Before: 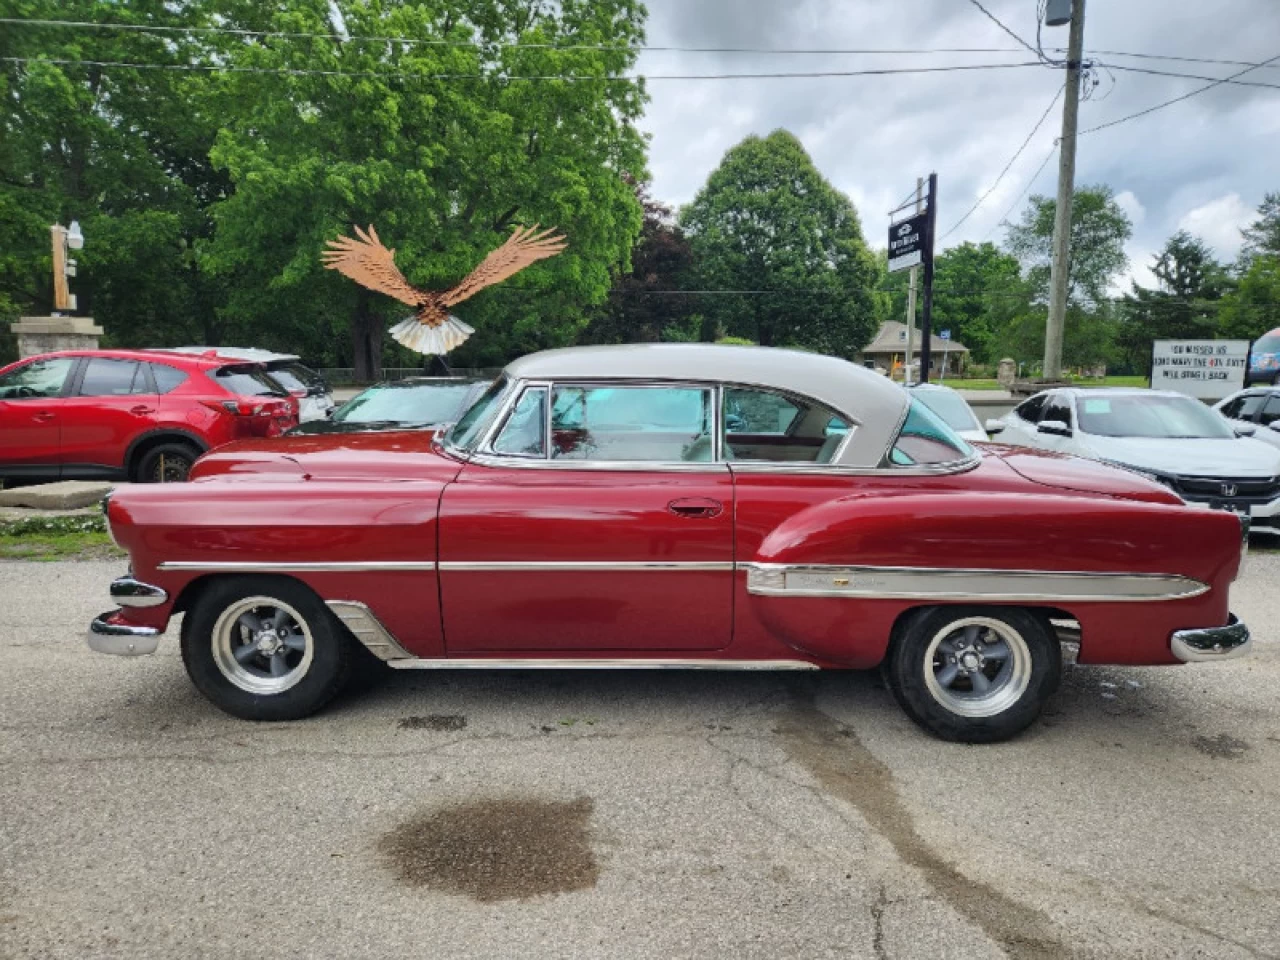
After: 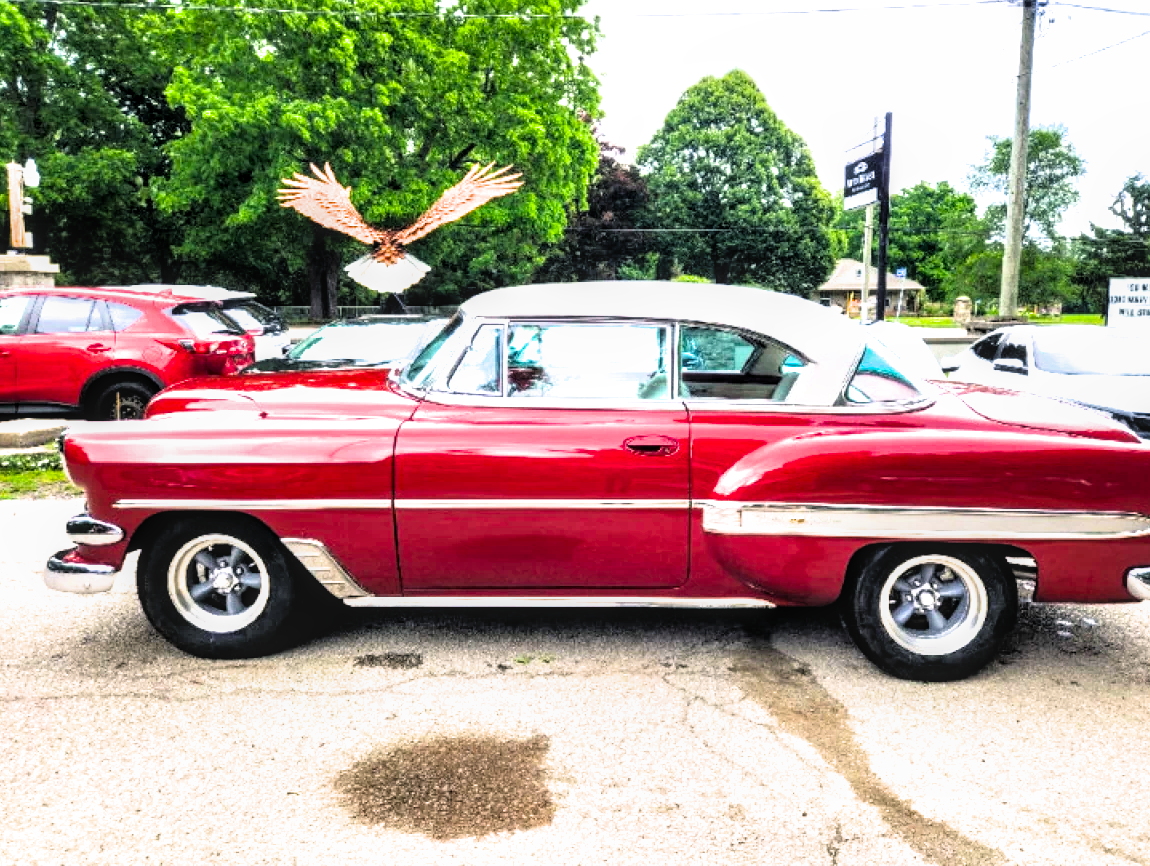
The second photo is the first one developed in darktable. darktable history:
contrast brightness saturation: contrast 0.043, saturation 0.162
exposure: black level correction 0, exposure 0.936 EV, compensate highlight preservation false
color balance rgb: highlights gain › chroma 0.985%, highlights gain › hue 25.3°, perceptual saturation grading › global saturation 19.524%, perceptual brilliance grading › global brilliance -4.357%, perceptual brilliance grading › highlights 23.684%, perceptual brilliance grading › mid-tones 7.025%, perceptual brilliance grading › shadows -5.067%, global vibrance 20%
local contrast: on, module defaults
crop: left 3.501%, top 6.505%, right 6.637%, bottom 3.25%
filmic rgb: black relative exposure -3.71 EV, white relative exposure 2.77 EV, dynamic range scaling -5.94%, hardness 3.04
haze removal: strength -0.046, compatibility mode true, adaptive false
